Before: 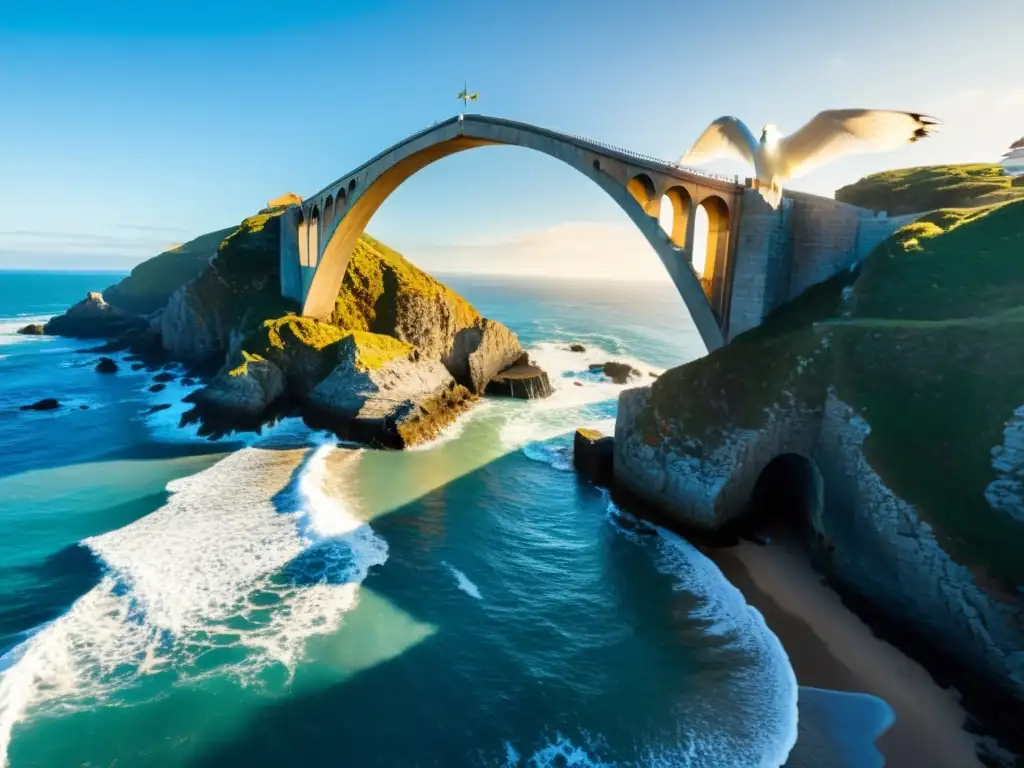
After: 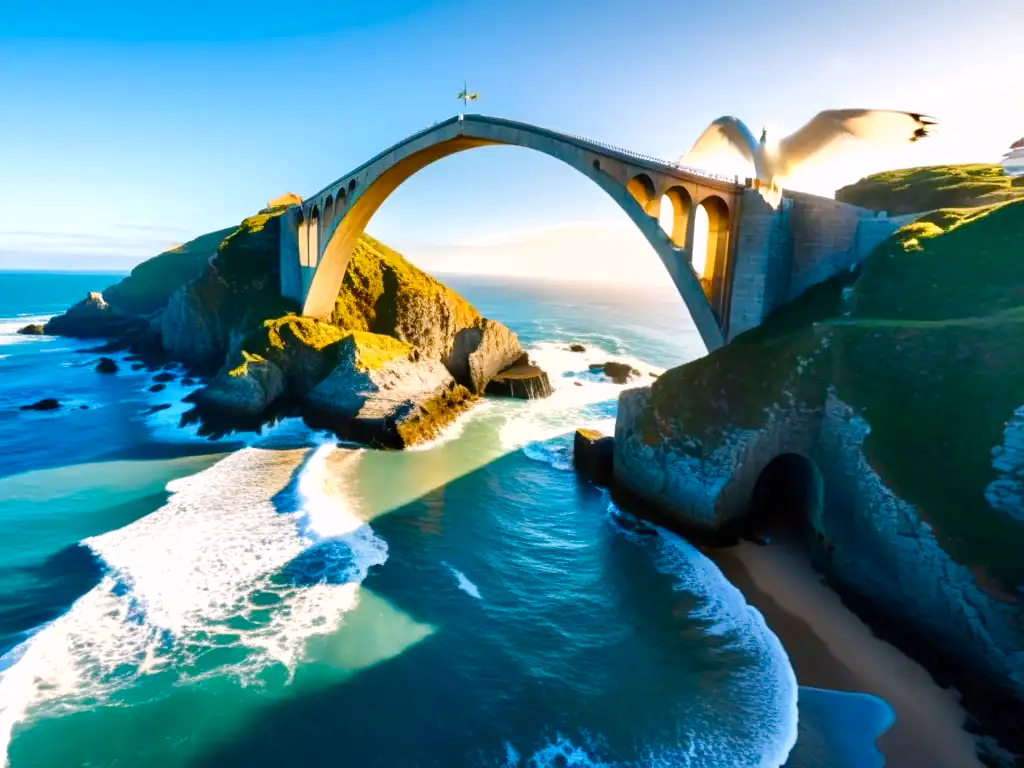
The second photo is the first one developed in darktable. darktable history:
shadows and highlights: radius 335.53, shadows 64.87, highlights 4.4, compress 87.89%, soften with gaussian
color balance rgb: highlights gain › chroma 1.466%, highlights gain › hue 310.05°, perceptual saturation grading › global saturation 20%, perceptual saturation grading › highlights -25.591%, perceptual saturation grading › shadows 49.31%, perceptual brilliance grading › highlights 8.514%, perceptual brilliance grading › mid-tones 4.45%, perceptual brilliance grading › shadows 2.01%
